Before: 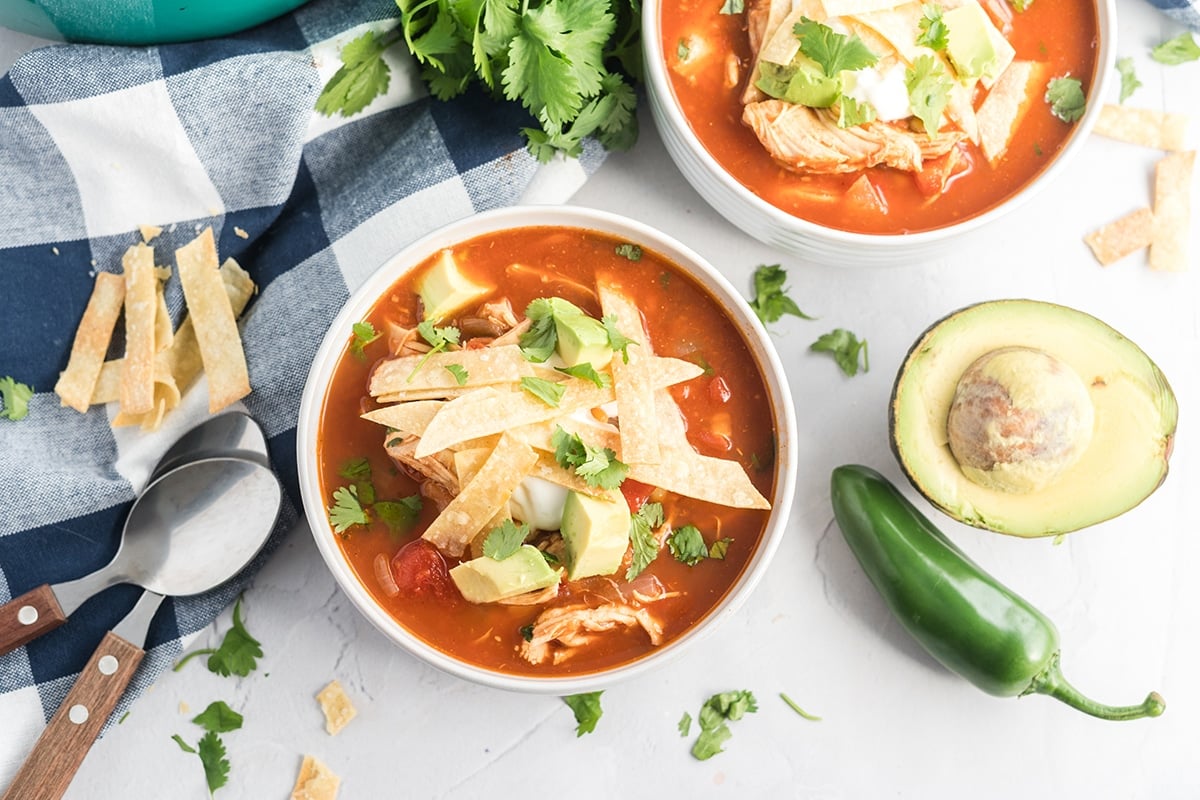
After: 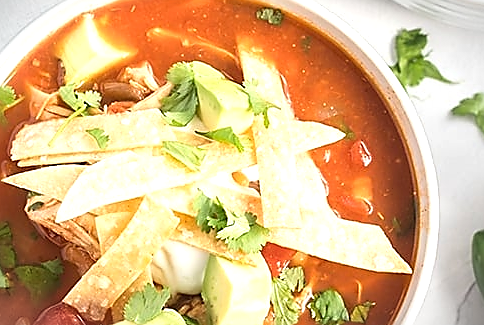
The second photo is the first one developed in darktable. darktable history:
vignetting: fall-off start 99.9%, width/height ratio 1.303
sharpen: radius 1.348, amount 1.245, threshold 0.793
exposure: black level correction 0, exposure 0.498 EV, compensate highlight preservation false
crop: left 29.995%, top 29.614%, right 29.629%, bottom 29.752%
